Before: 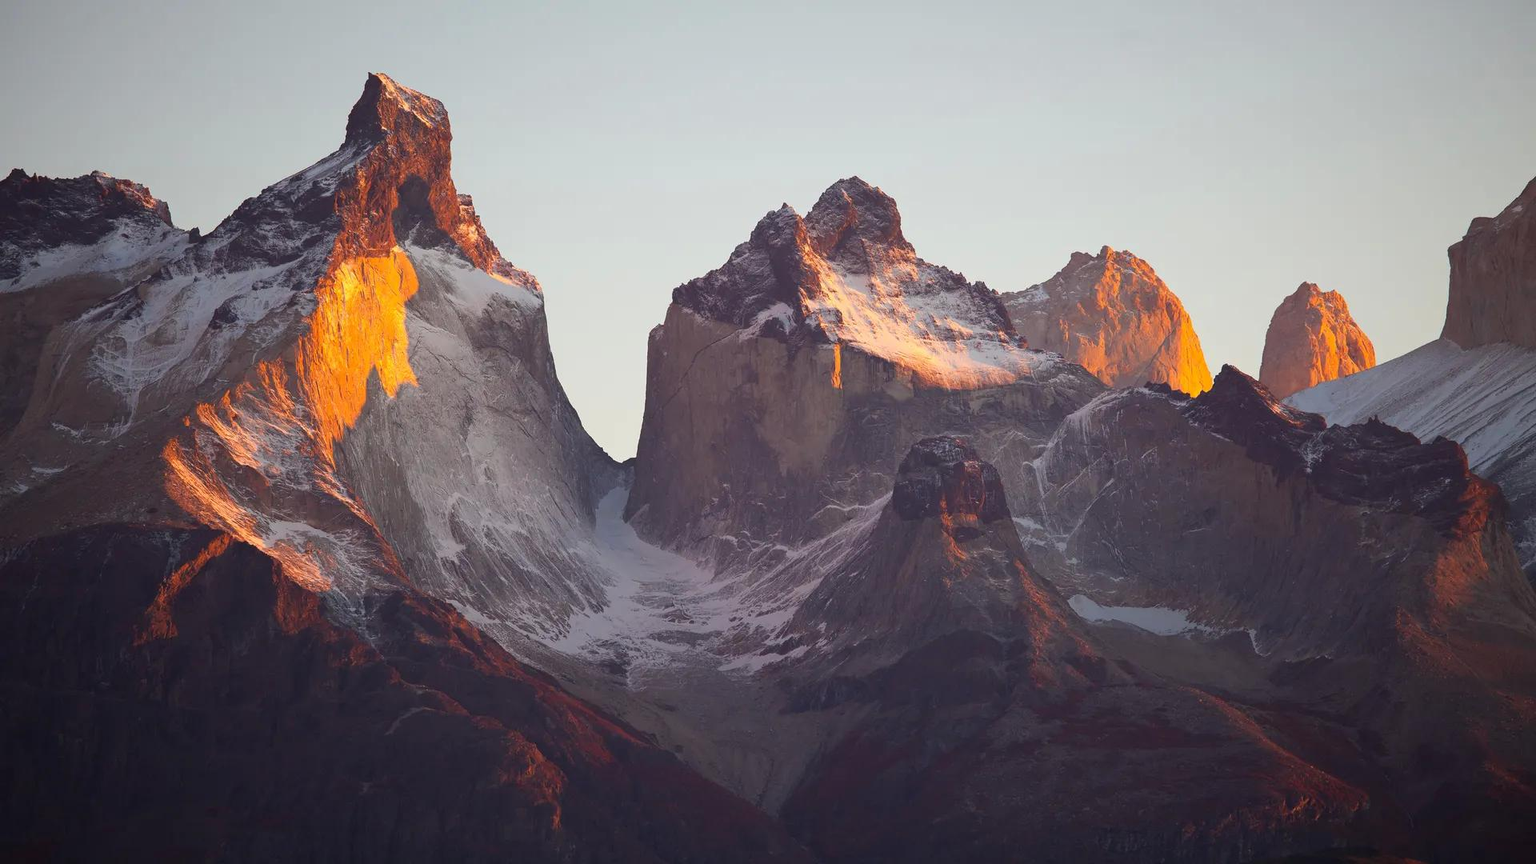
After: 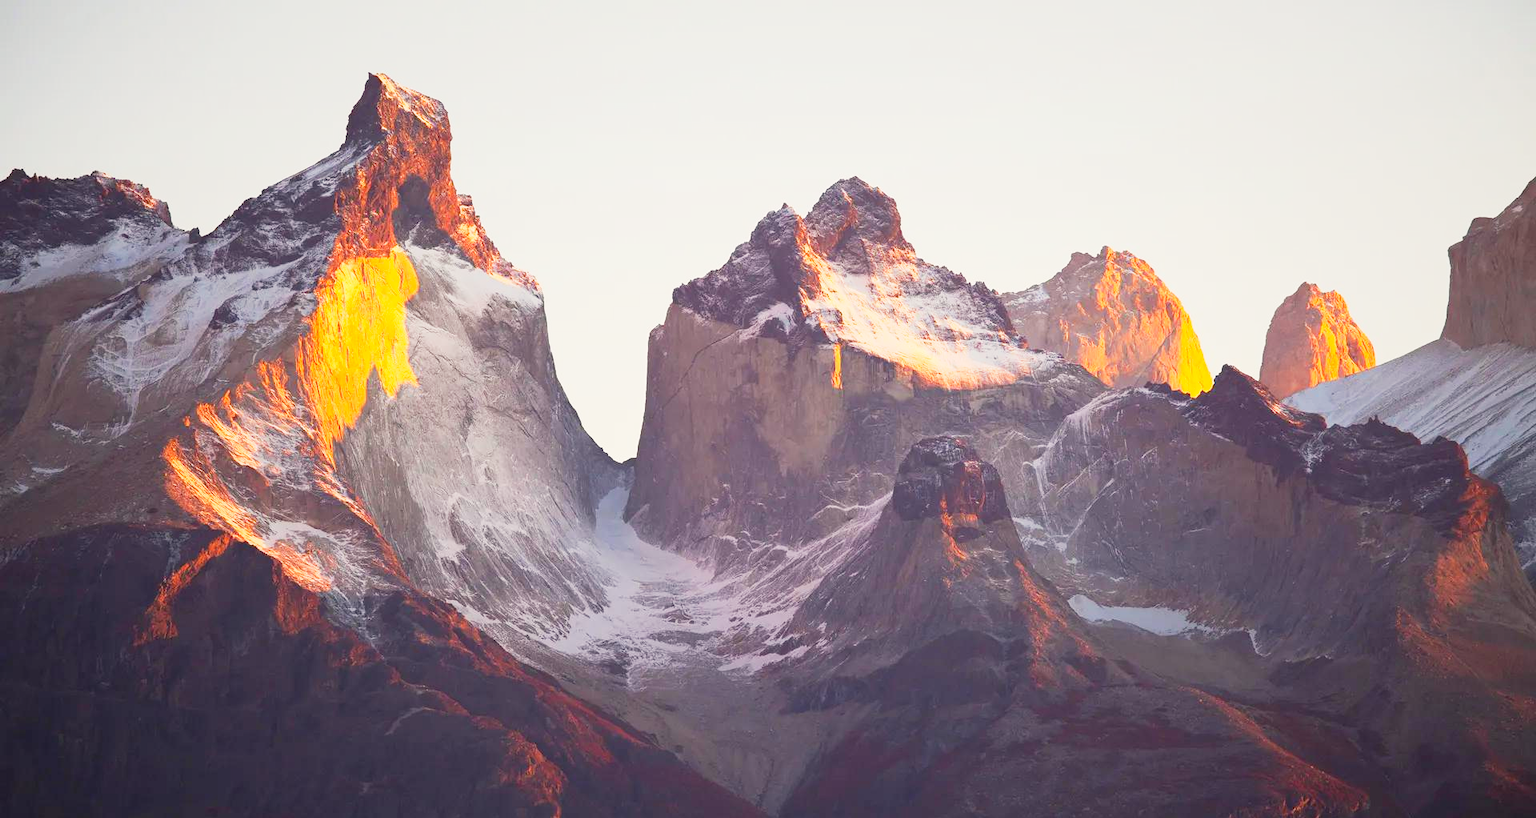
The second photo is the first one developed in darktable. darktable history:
crop and rotate: top 0.007%, bottom 5.239%
base curve: curves: ch0 [(0, 0) (0.088, 0.125) (0.176, 0.251) (0.354, 0.501) (0.613, 0.749) (1, 0.877)], preserve colors none
exposure: exposure 0.647 EV, compensate exposure bias true, compensate highlight preservation false
color correction: highlights a* 0.566, highlights b* 2.88, saturation 1.1
